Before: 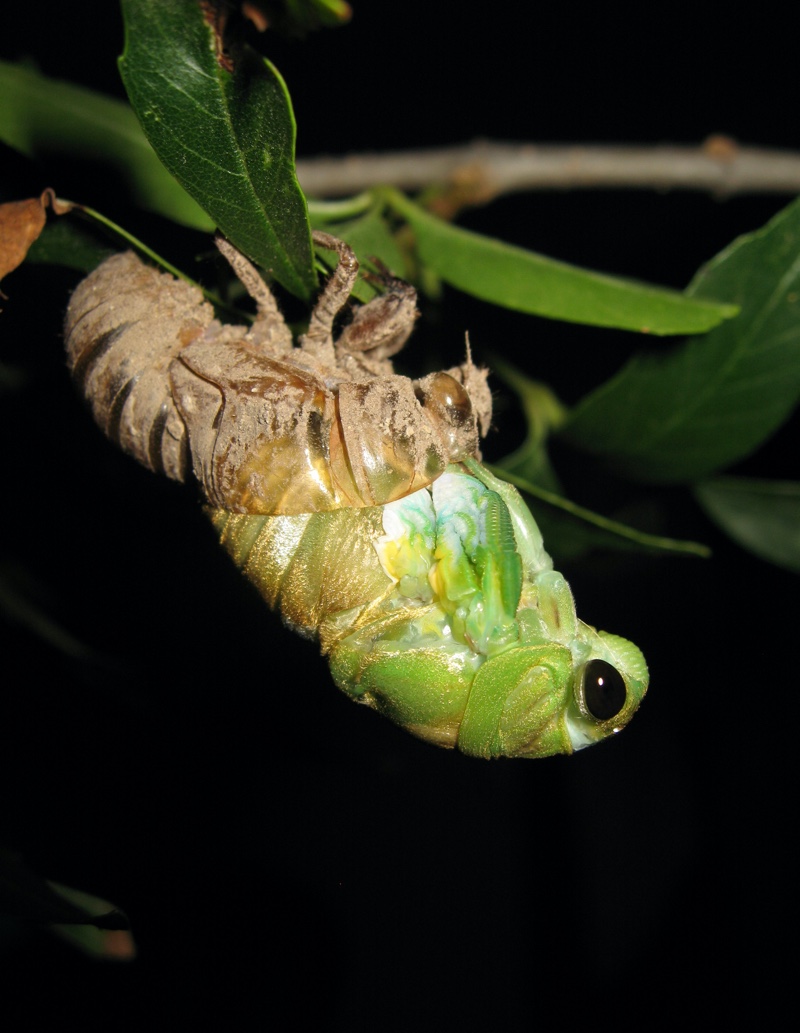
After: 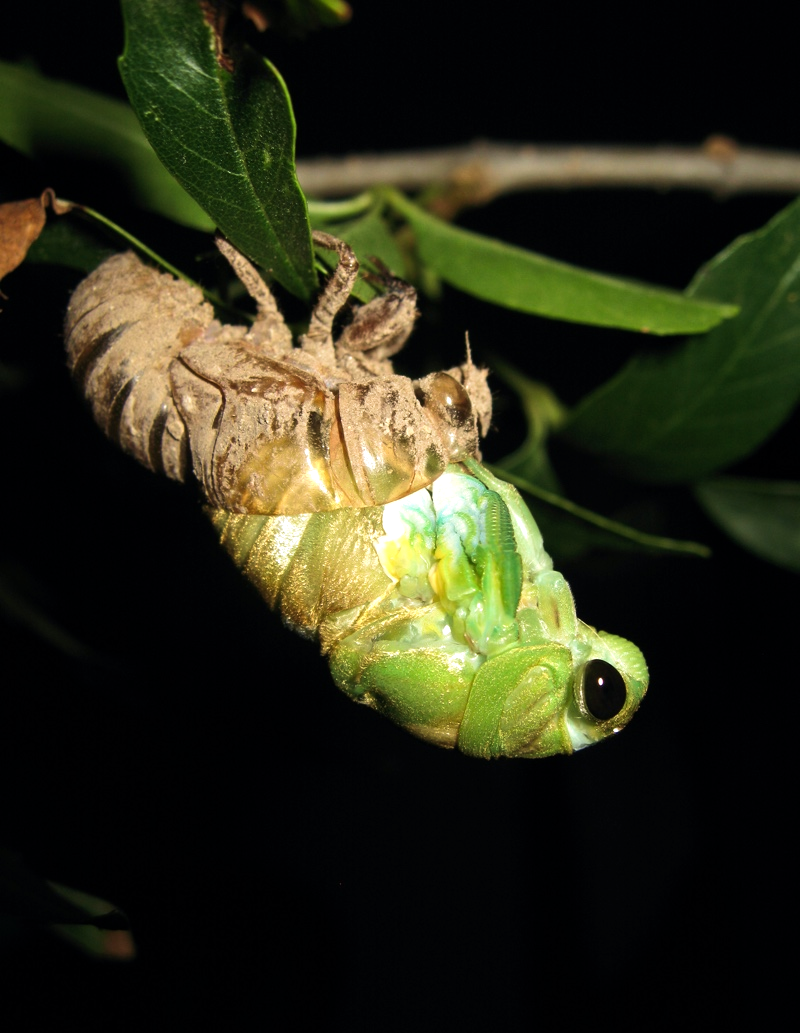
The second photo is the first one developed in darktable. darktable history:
tone equalizer: -8 EV -0.43 EV, -7 EV -0.365 EV, -6 EV -0.32 EV, -5 EV -0.262 EV, -3 EV 0.249 EV, -2 EV 0.331 EV, -1 EV 0.385 EV, +0 EV 0.409 EV, edges refinement/feathering 500, mask exposure compensation -1.57 EV, preserve details no
velvia: on, module defaults
